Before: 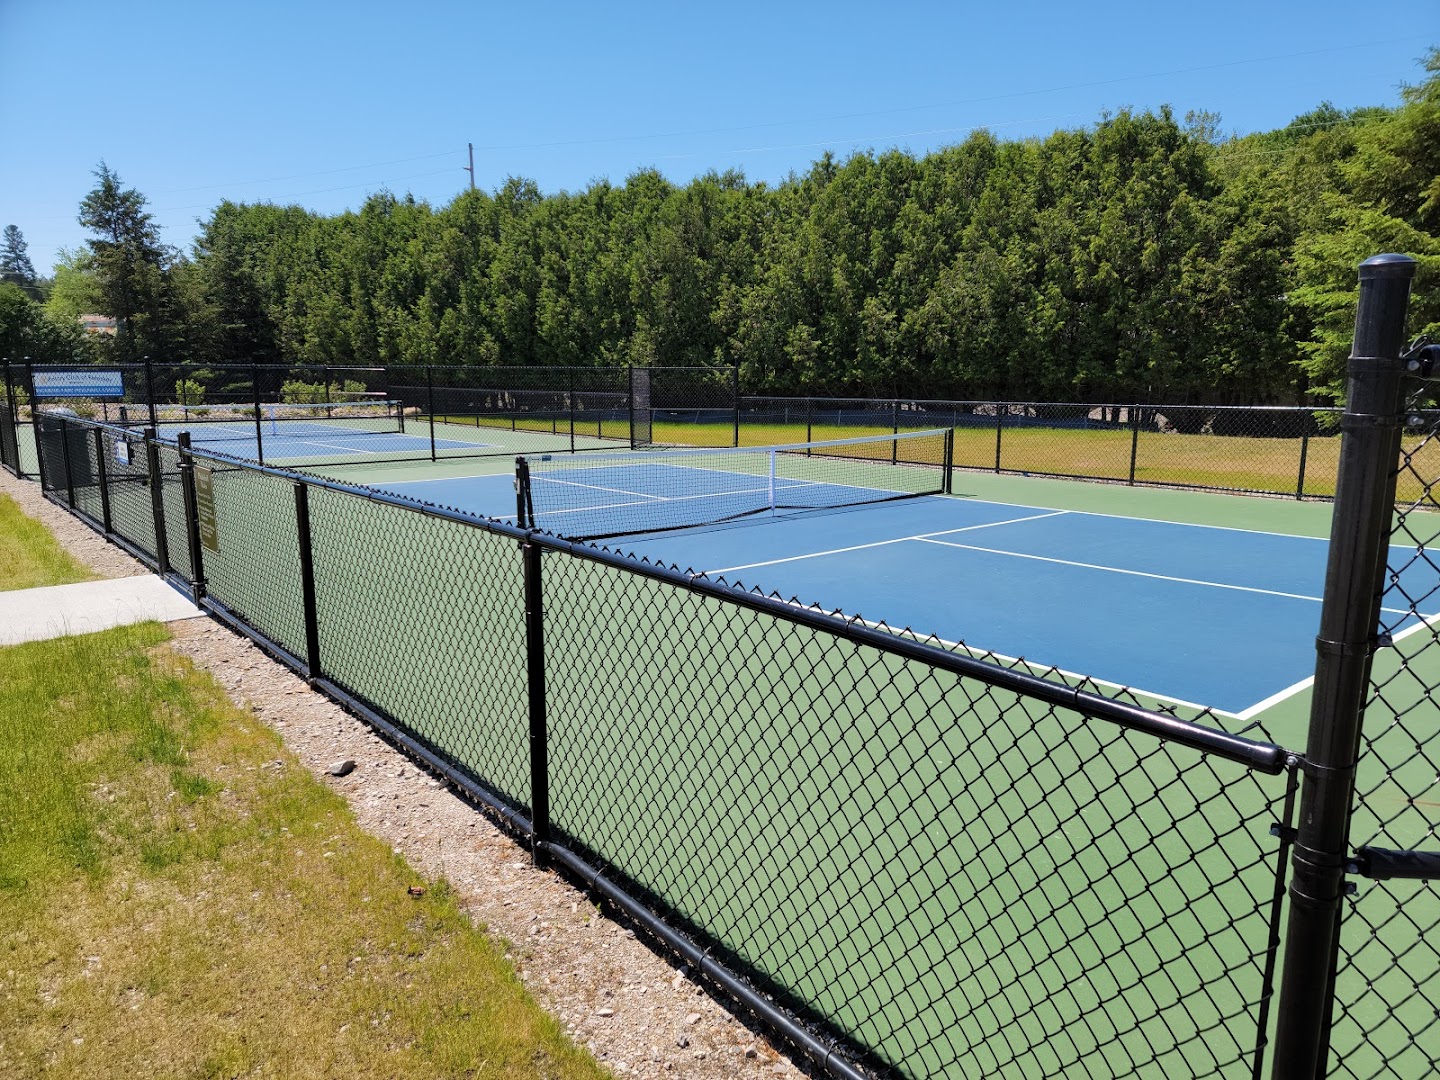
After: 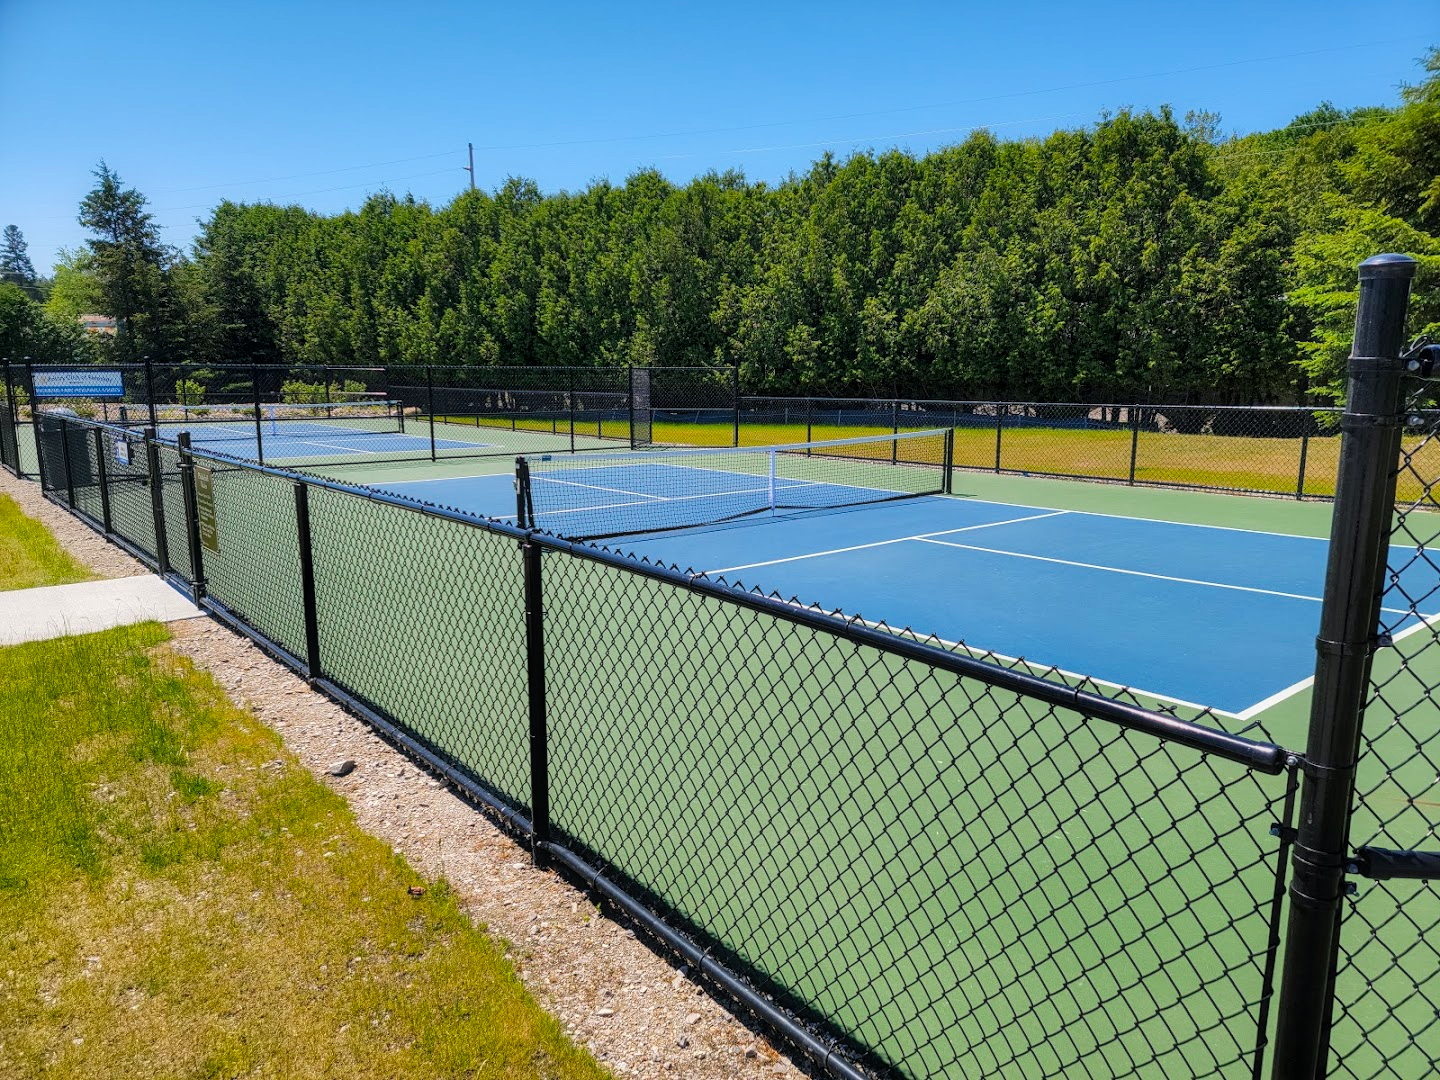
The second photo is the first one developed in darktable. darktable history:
shadows and highlights: shadows 59.07, soften with gaussian
color balance rgb: shadows lift › chroma 2.055%, shadows lift › hue 214.4°, perceptual saturation grading › global saturation 25.028%
local contrast: detail 130%
contrast equalizer: octaves 7, y [[0.5, 0.486, 0.447, 0.446, 0.489, 0.5], [0.5 ×6], [0.5 ×6], [0 ×6], [0 ×6]]
